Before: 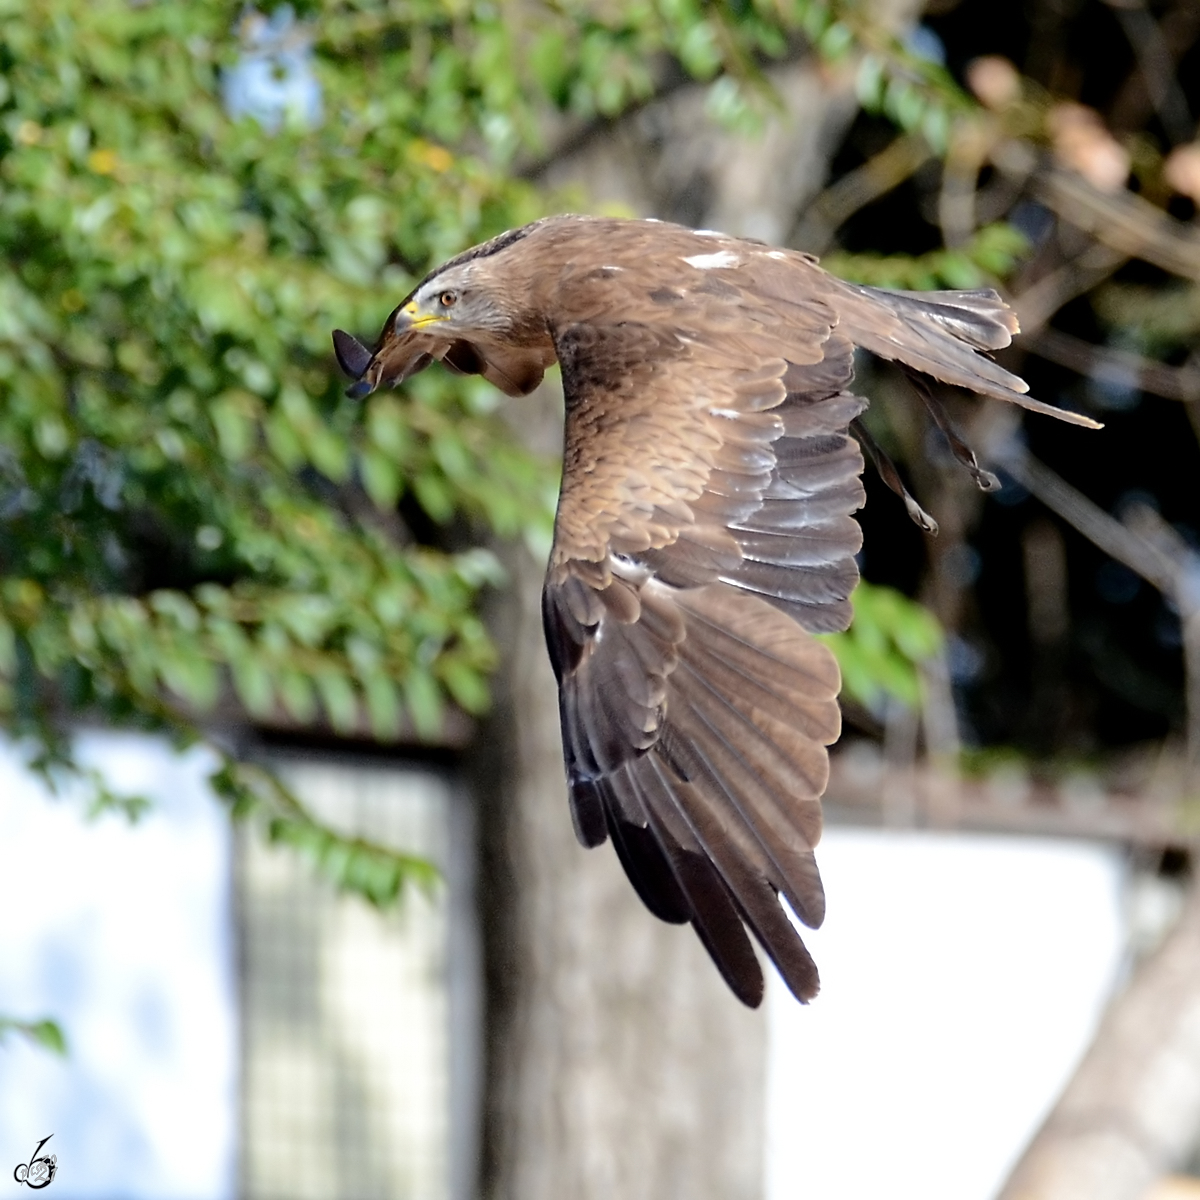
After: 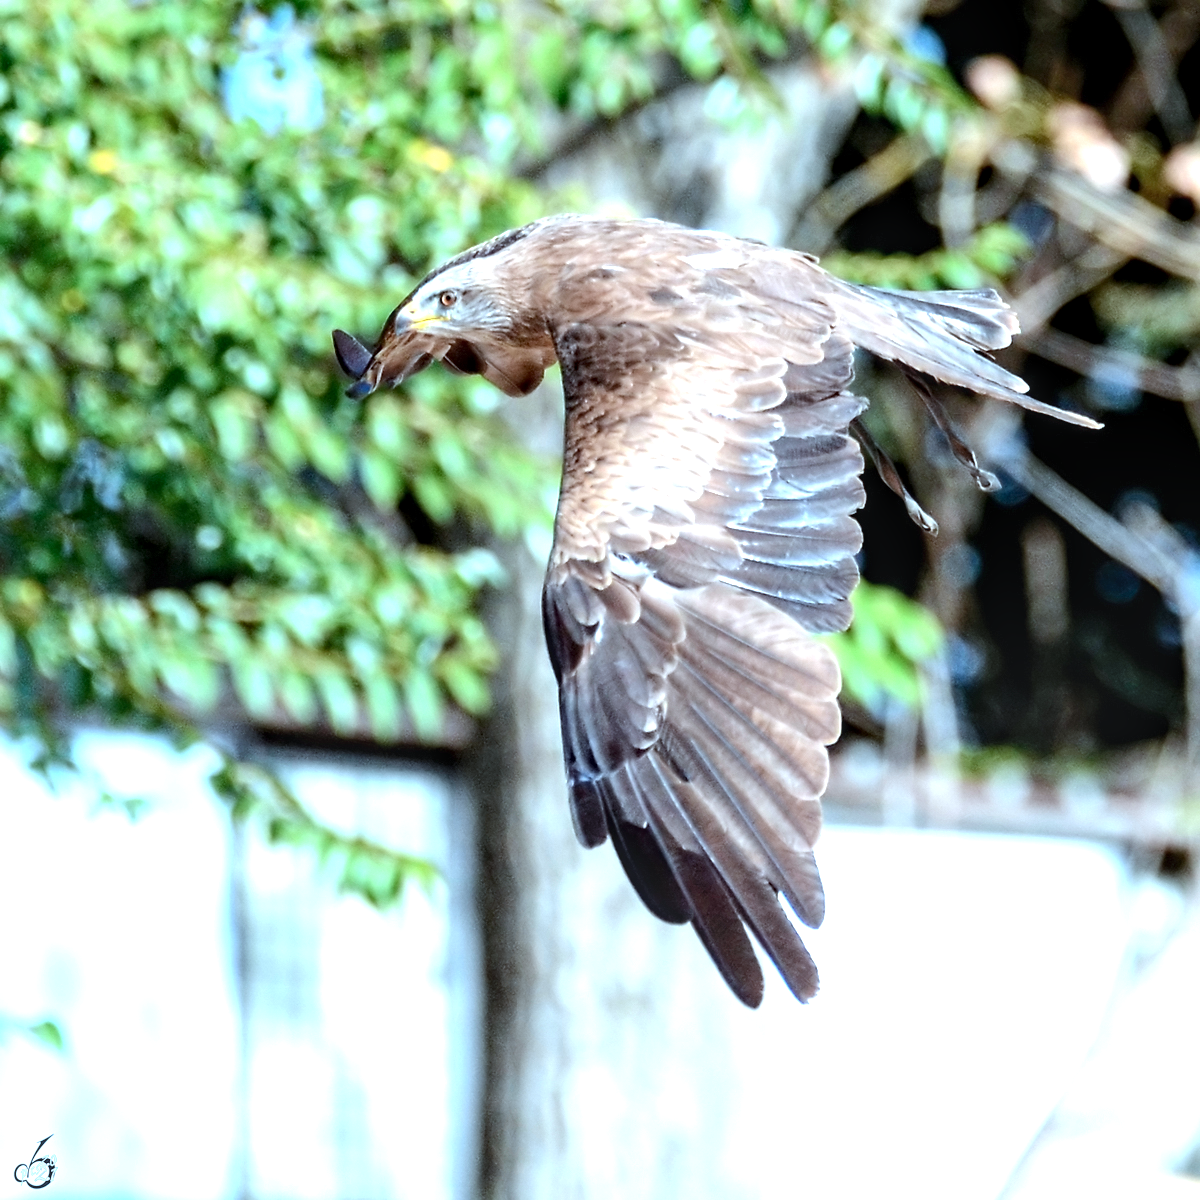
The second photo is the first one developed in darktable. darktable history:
haze removal: compatibility mode true, adaptive false
local contrast: on, module defaults
color correction: highlights a* -10.41, highlights b* -19.35
exposure: black level correction 0.001, exposure 1.118 EV, compensate highlight preservation false
